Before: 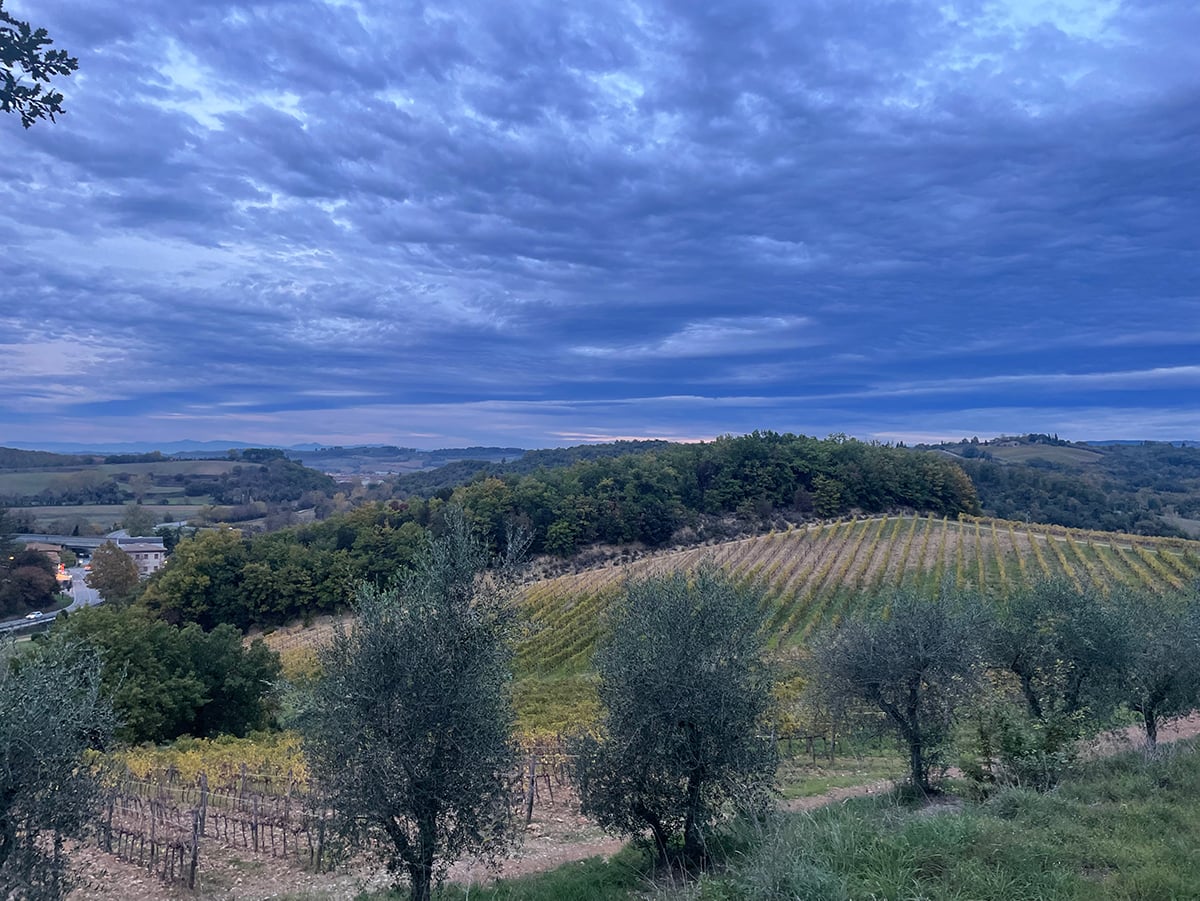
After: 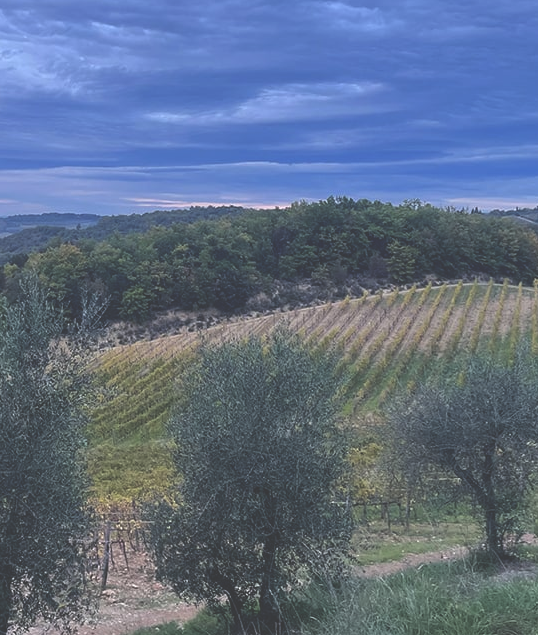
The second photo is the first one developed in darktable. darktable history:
exposure: black level correction -0.039, exposure 0.064 EV, compensate highlight preservation false
crop: left 35.421%, top 26.061%, right 19.694%, bottom 3.359%
